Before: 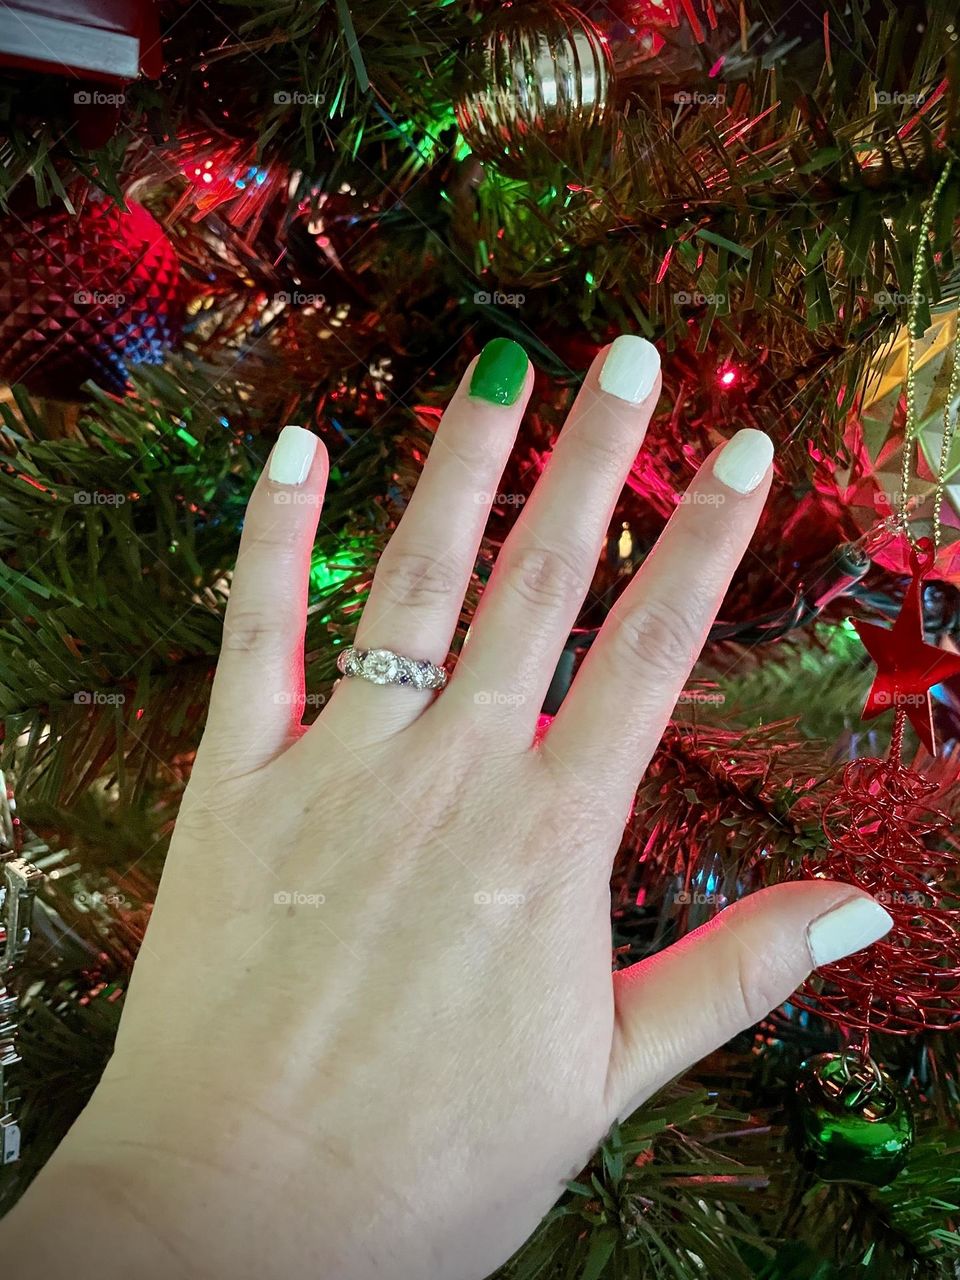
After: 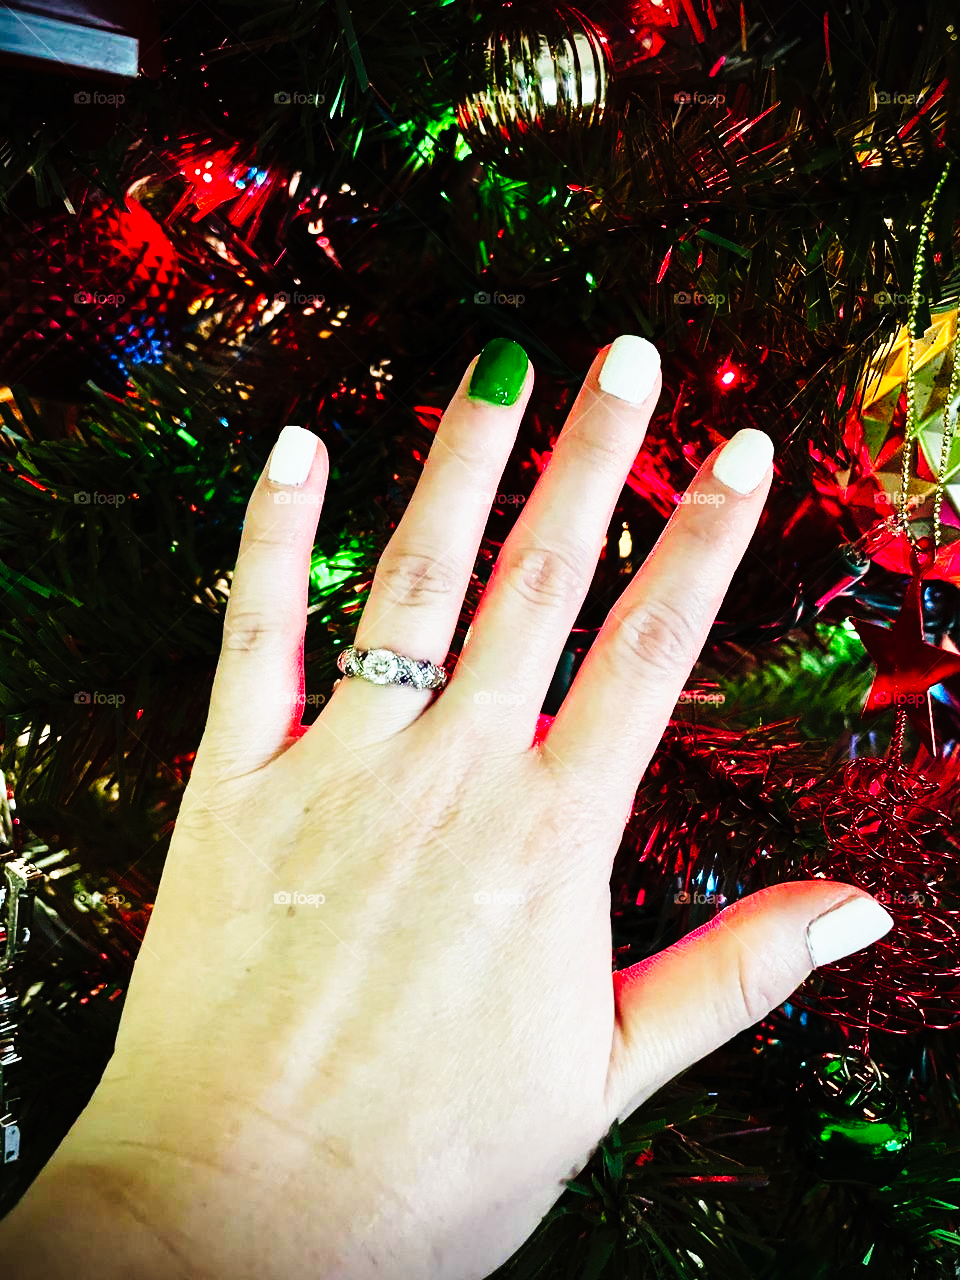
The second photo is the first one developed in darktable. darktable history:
tone curve: curves: ch0 [(0, 0) (0.003, 0.005) (0.011, 0.008) (0.025, 0.01) (0.044, 0.014) (0.069, 0.017) (0.1, 0.022) (0.136, 0.028) (0.177, 0.037) (0.224, 0.049) (0.277, 0.091) (0.335, 0.168) (0.399, 0.292) (0.468, 0.463) (0.543, 0.637) (0.623, 0.792) (0.709, 0.903) (0.801, 0.963) (0.898, 0.985) (1, 1)], preserve colors none
